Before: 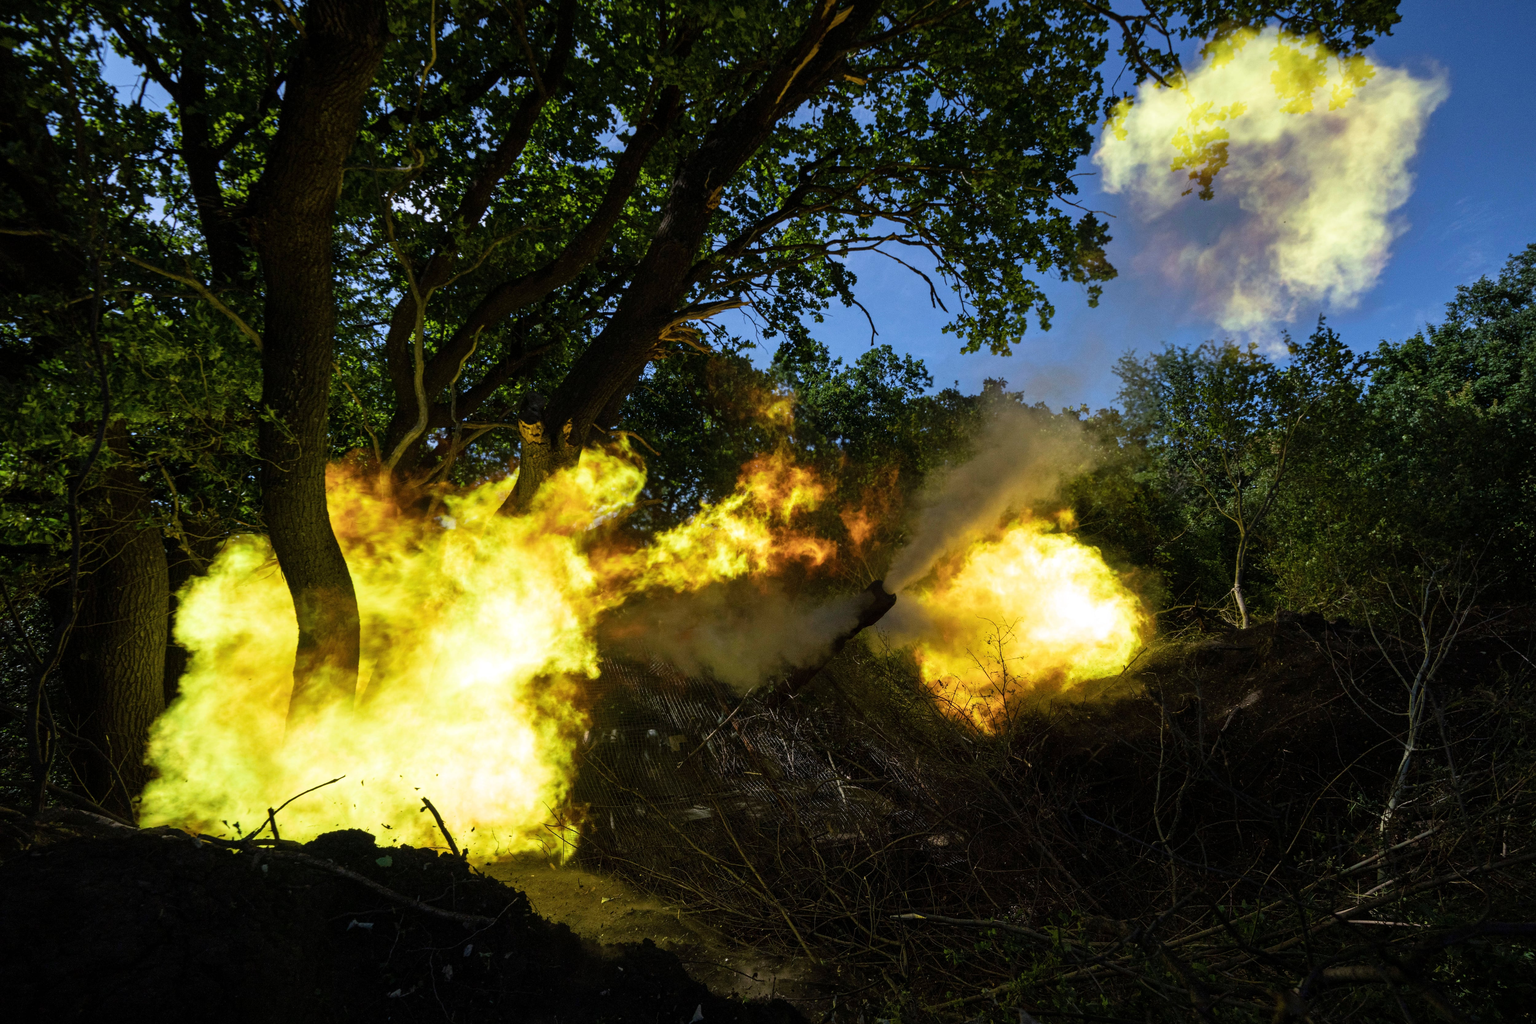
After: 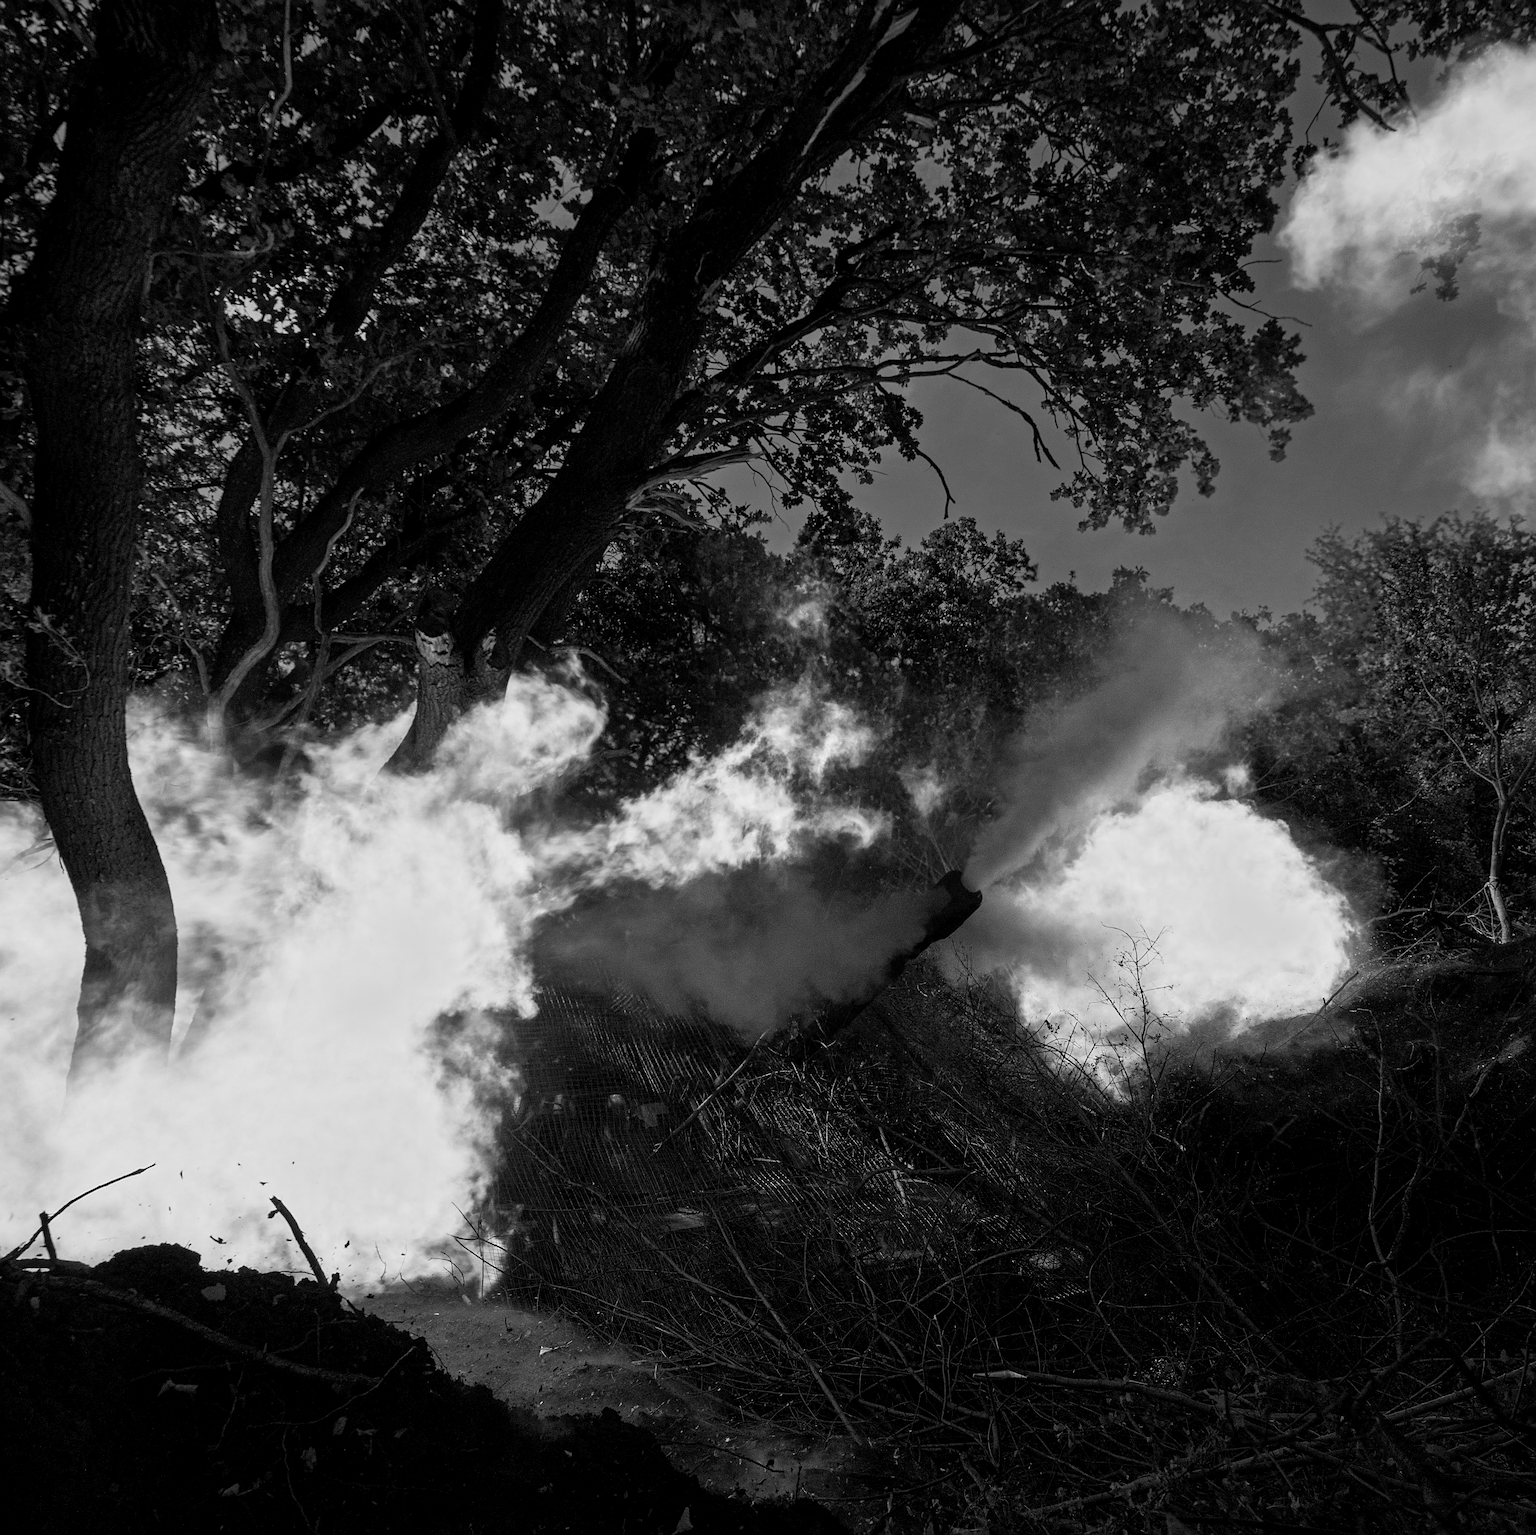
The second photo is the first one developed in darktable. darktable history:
sharpen: on, module defaults
exposure: black level correction 0.001, exposure 0.3 EV, compensate highlight preservation false
crop and rotate: left 15.754%, right 17.579%
monochrome: a 79.32, b 81.83, size 1.1
